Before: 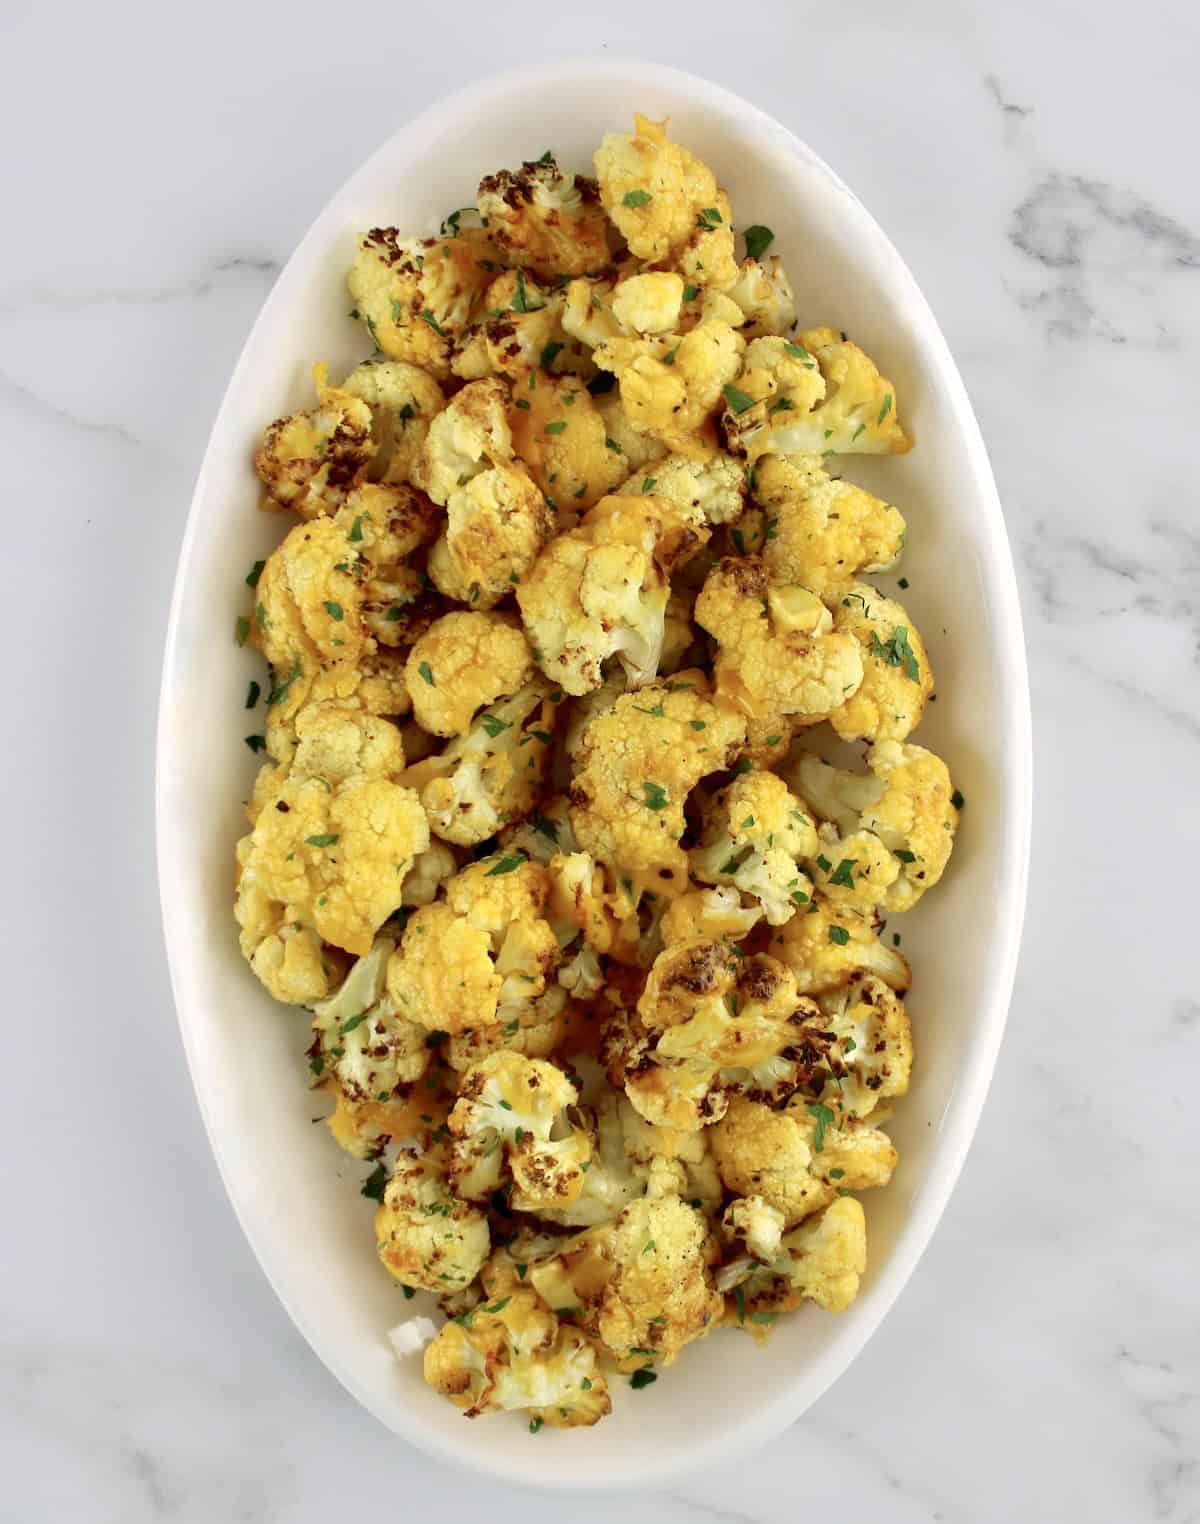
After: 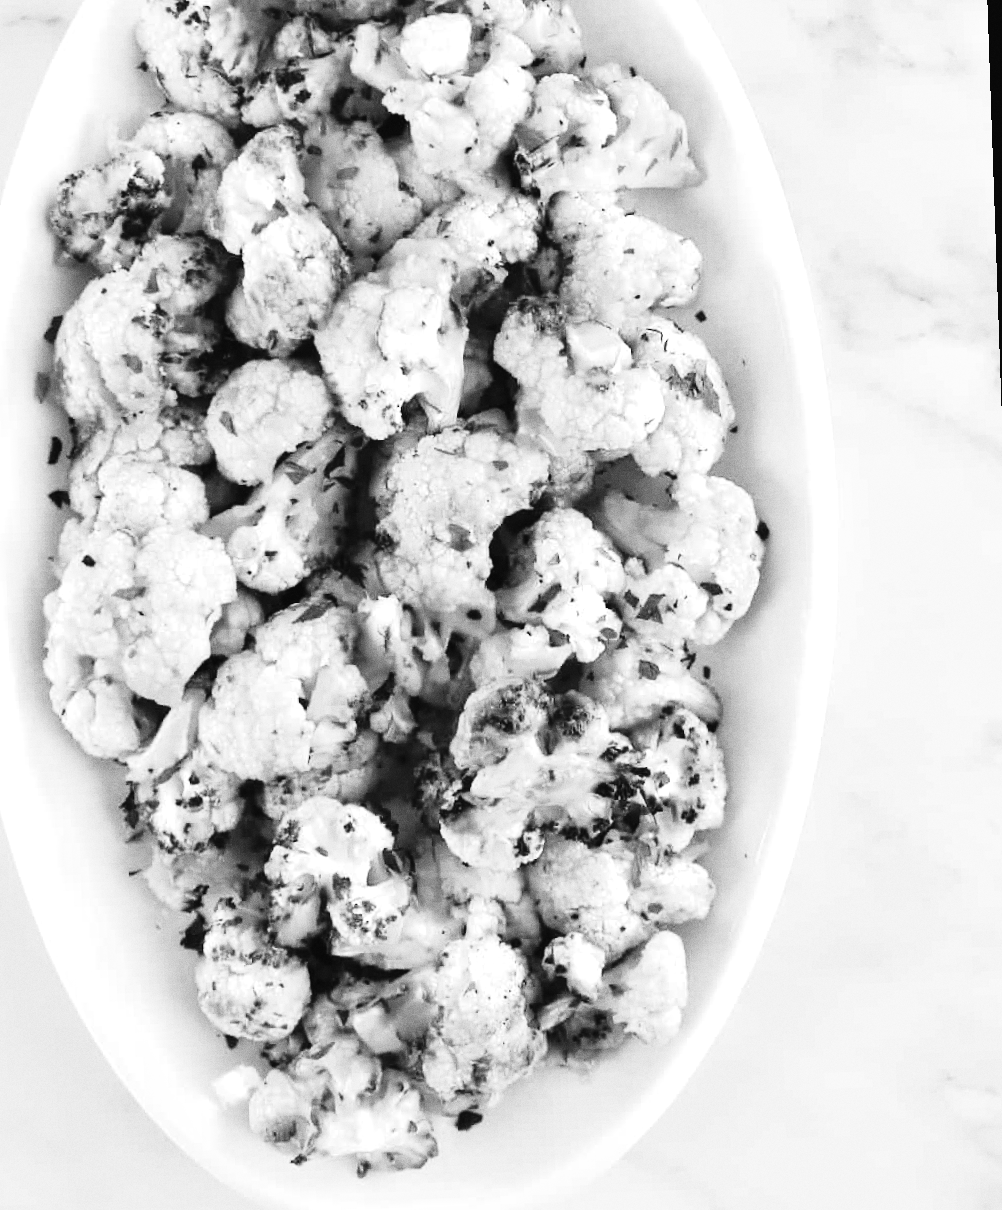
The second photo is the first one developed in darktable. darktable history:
tone curve: curves: ch0 [(0, 0.023) (0.137, 0.069) (0.249, 0.163) (0.487, 0.491) (0.778, 0.858) (0.896, 0.94) (1, 0.988)]; ch1 [(0, 0) (0.396, 0.369) (0.483, 0.459) (0.498, 0.5) (0.515, 0.517) (0.562, 0.6) (0.611, 0.667) (0.692, 0.744) (0.798, 0.863) (1, 1)]; ch2 [(0, 0) (0.426, 0.398) (0.483, 0.481) (0.503, 0.503) (0.526, 0.527) (0.549, 0.59) (0.62, 0.666) (0.705, 0.755) (0.985, 0.966)], color space Lab, independent channels
tone equalizer: on, module defaults
exposure: black level correction 0, exposure 0.6 EV, compensate exposure bias true, compensate highlight preservation false
white balance: red 0.98, blue 1.61
crop: left 16.315%, top 14.246%
rotate and perspective: rotation -2°, crop left 0.022, crop right 0.978, crop top 0.049, crop bottom 0.951
grain: coarseness 0.09 ISO
monochrome: on, module defaults
